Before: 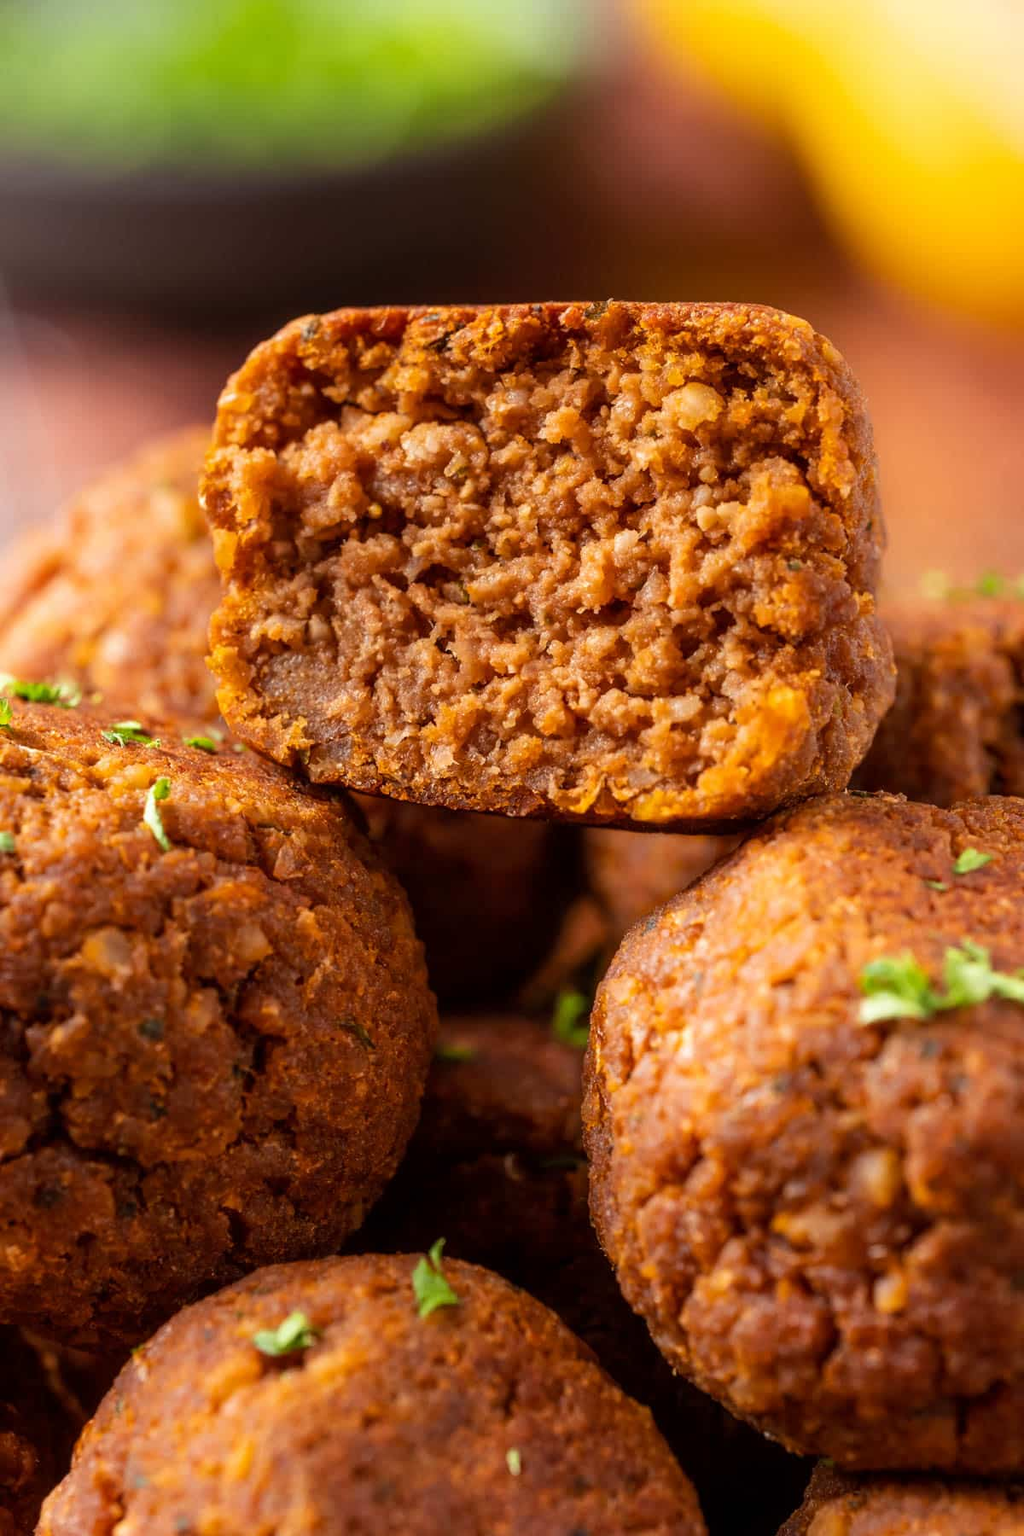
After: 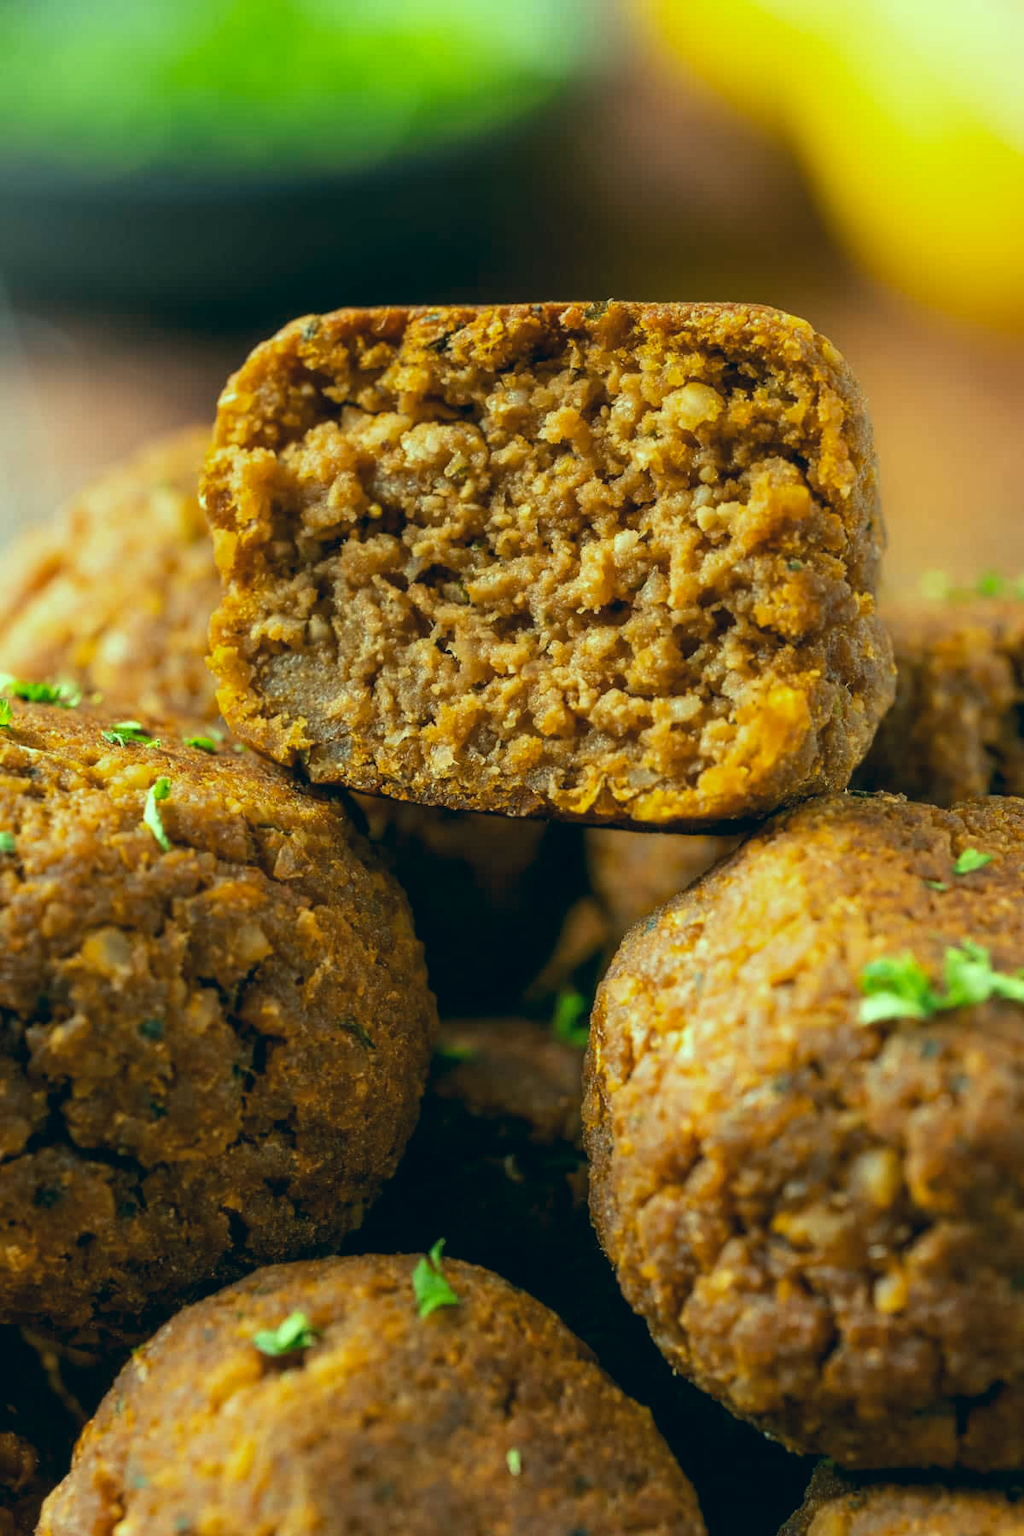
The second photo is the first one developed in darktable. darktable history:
color correction: highlights a* -20.08, highlights b* 9.8, shadows a* -20.4, shadows b* -10.76
color balance: on, module defaults
